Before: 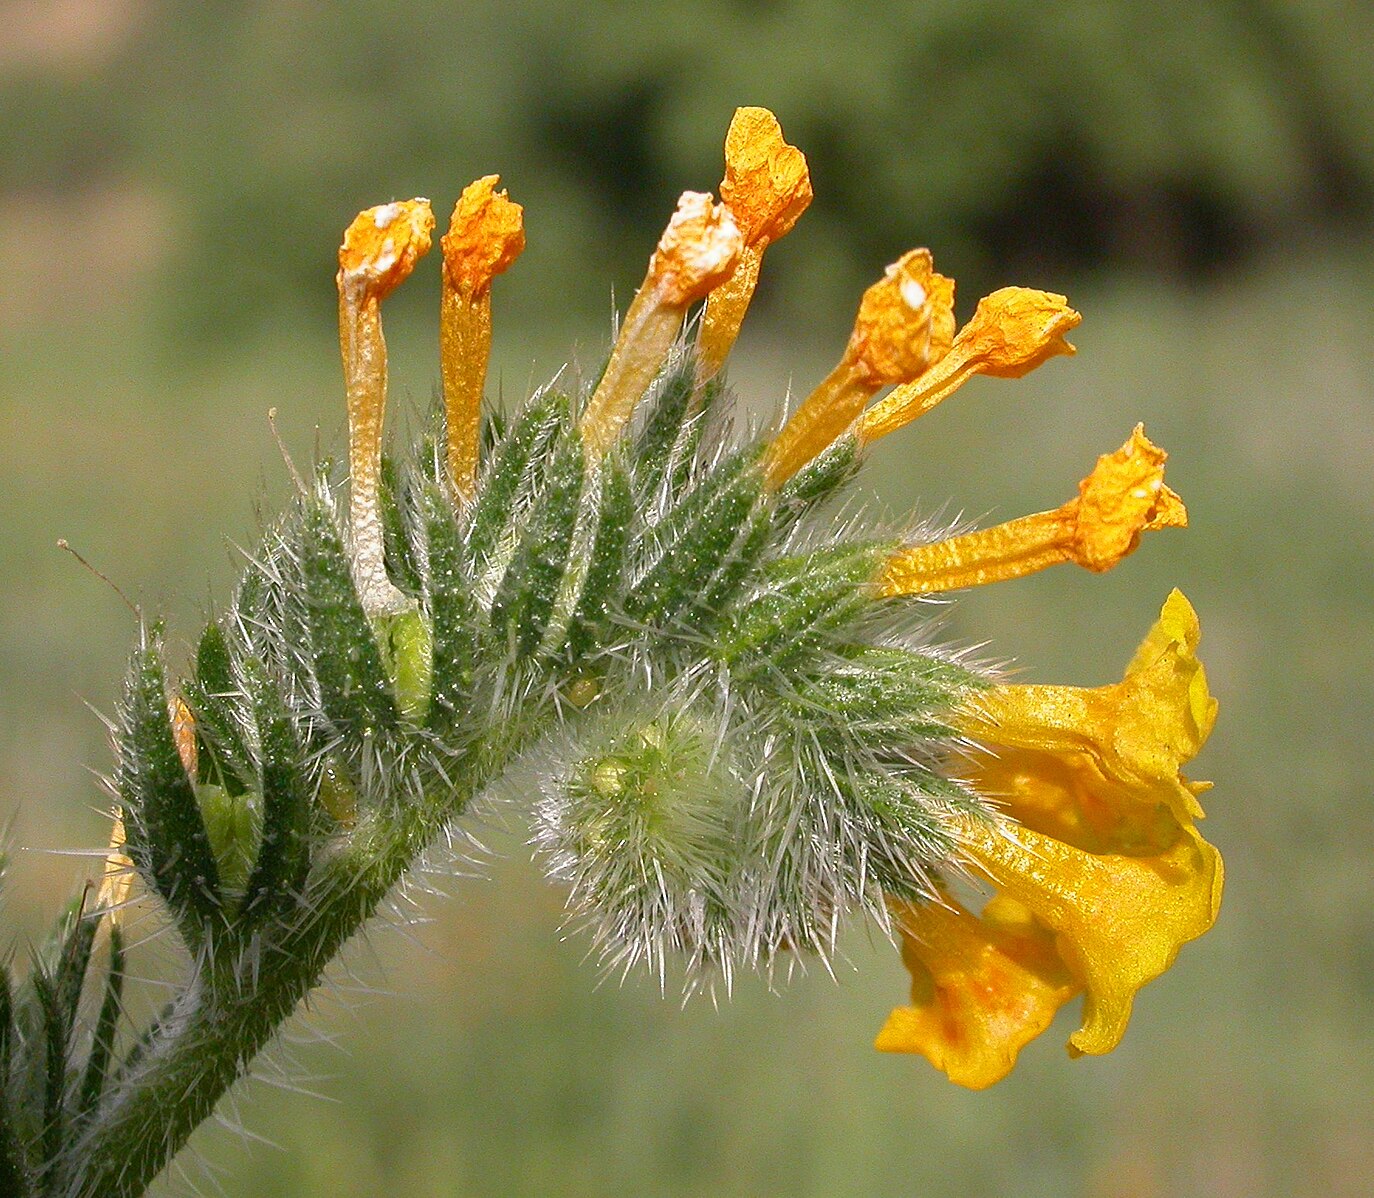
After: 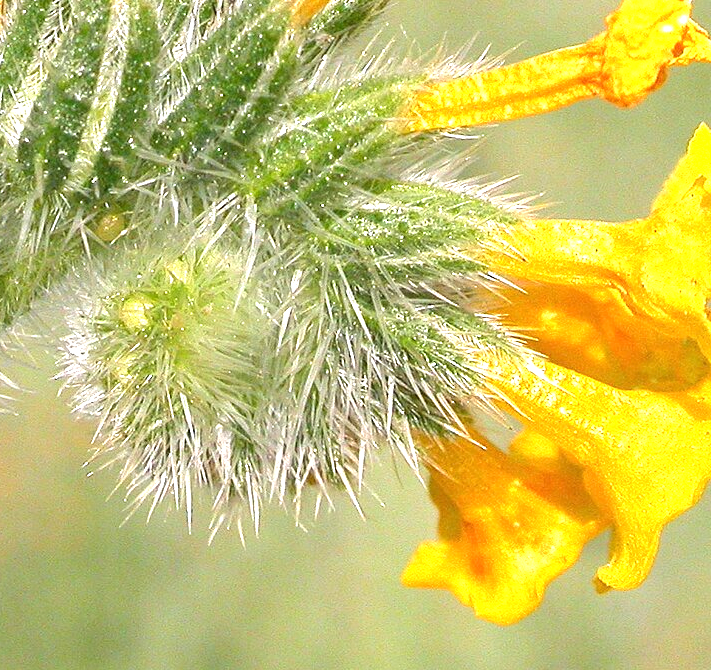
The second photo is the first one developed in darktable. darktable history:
crop: left 34.479%, top 38.822%, right 13.718%, bottom 5.172%
exposure: black level correction 0, exposure 1.1 EV, compensate exposure bias true, compensate highlight preservation false
